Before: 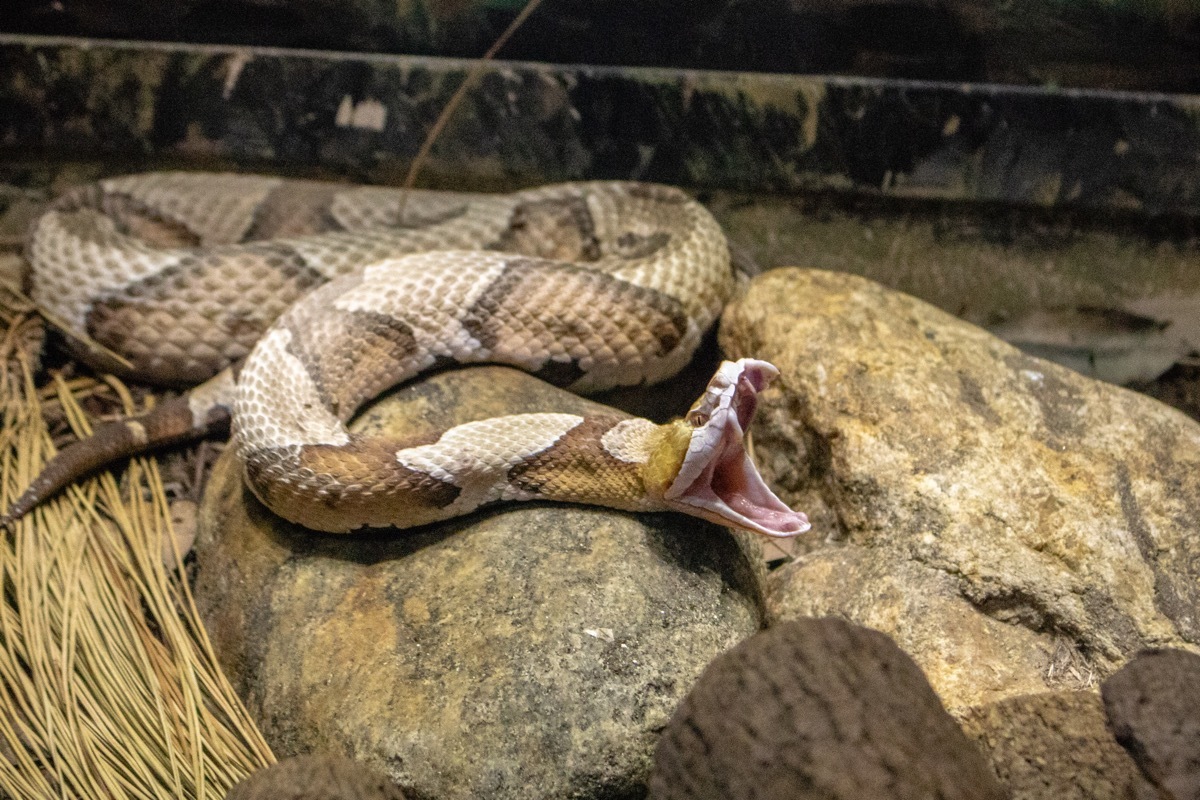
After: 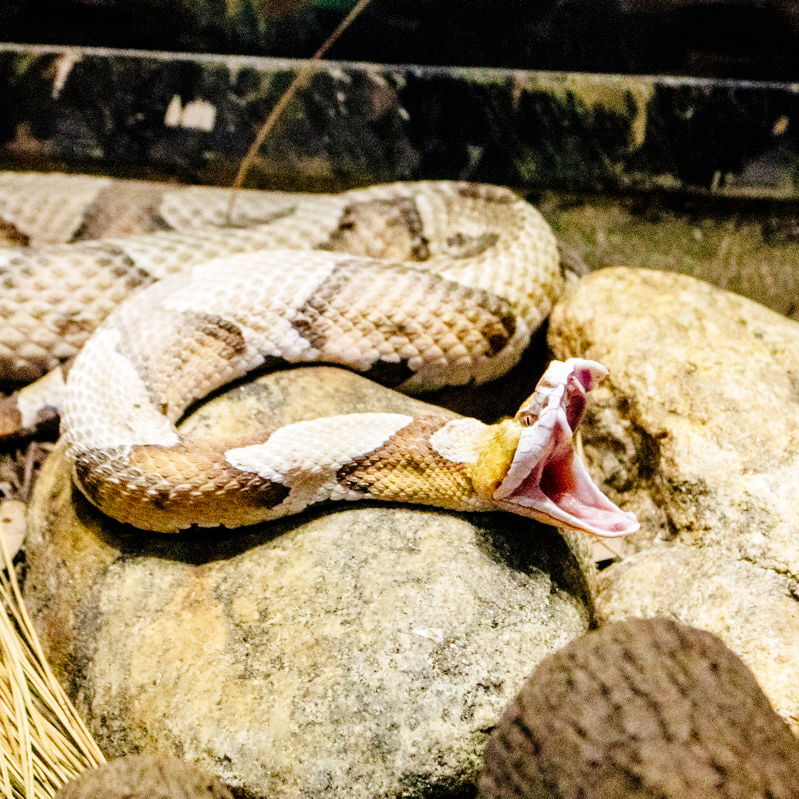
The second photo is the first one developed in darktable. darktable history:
crop and rotate: left 14.316%, right 19.045%
tone curve: curves: ch0 [(0, 0) (0.004, 0) (0.133, 0.071) (0.325, 0.456) (0.832, 0.957) (1, 1)], preserve colors none
